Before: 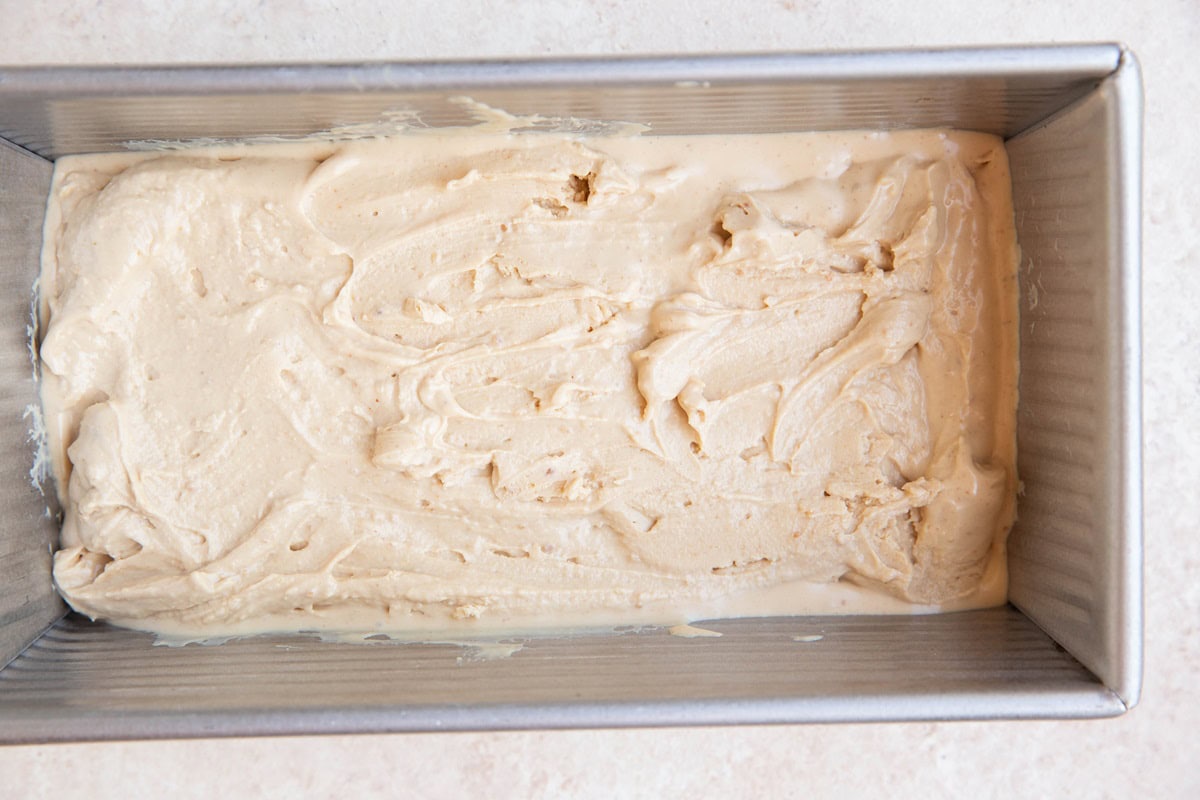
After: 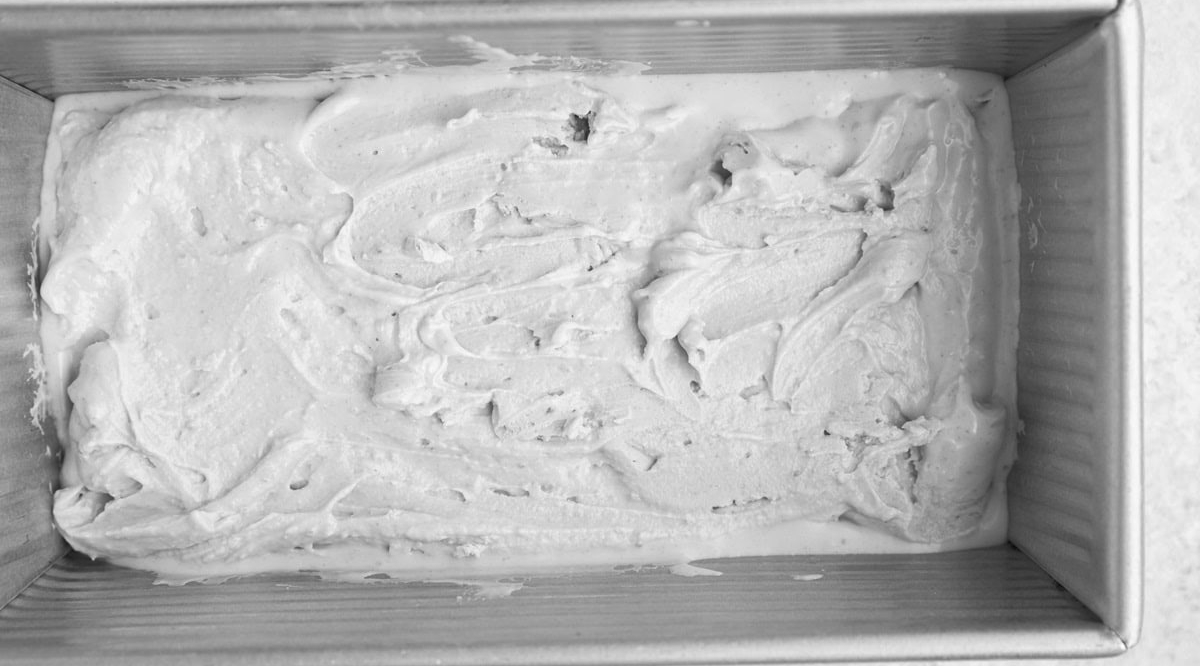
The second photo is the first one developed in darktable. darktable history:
crop: top 7.625%, bottom 8.027%
monochrome: on, module defaults
shadows and highlights: radius 125.46, shadows 30.51, highlights -30.51, low approximation 0.01, soften with gaussian
rgb curve: curves: ch0 [(0, 0) (0.093, 0.159) (0.241, 0.265) (0.414, 0.42) (1, 1)], compensate middle gray true, preserve colors basic power
